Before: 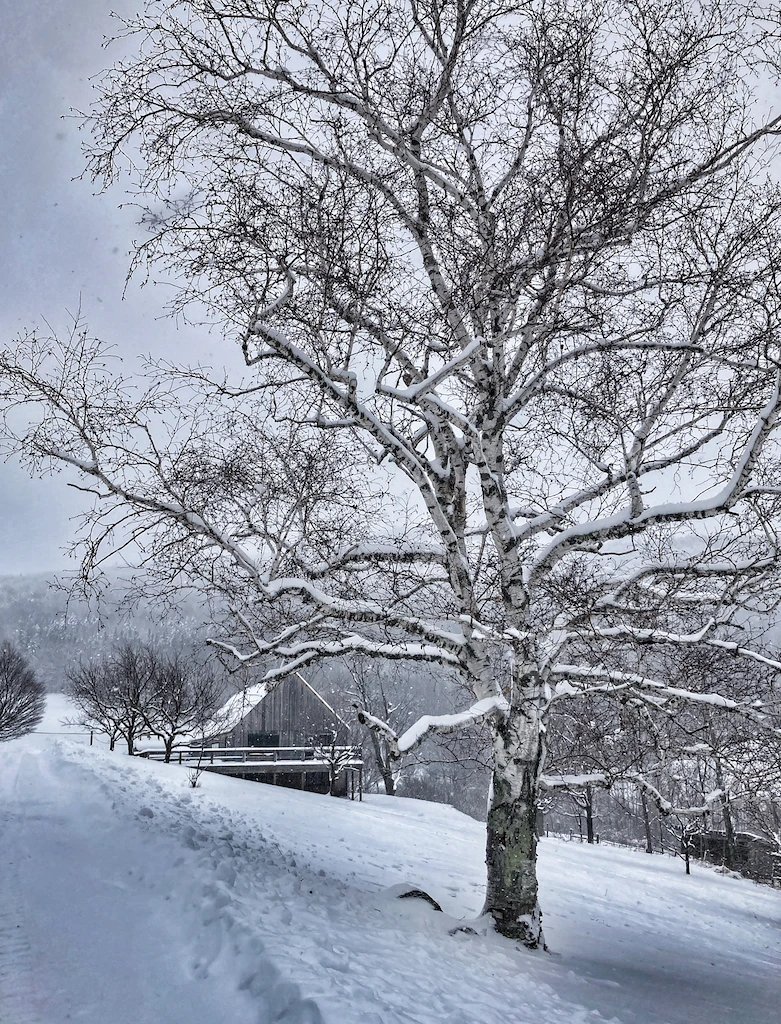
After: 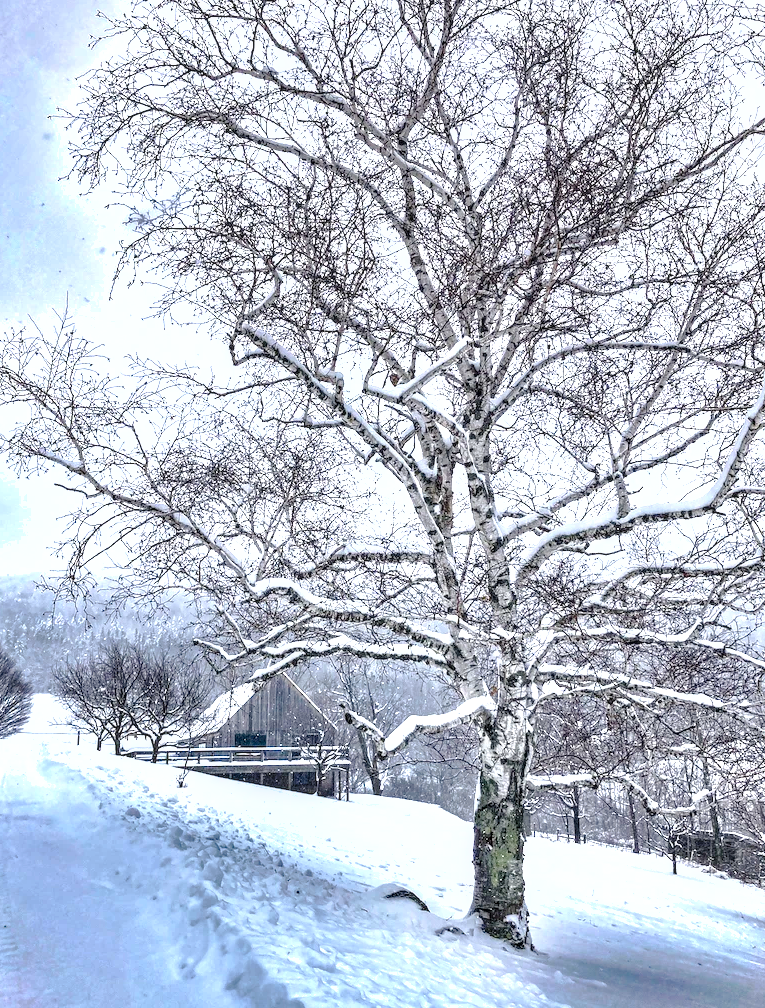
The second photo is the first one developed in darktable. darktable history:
color correction: highlights b* 0.065
exposure: exposure 1 EV, compensate highlight preservation false
crop: left 1.71%, right 0.283%, bottom 1.482%
shadows and highlights: on, module defaults
tone curve: curves: ch0 [(0.003, 0) (0.066, 0.031) (0.163, 0.112) (0.264, 0.238) (0.395, 0.408) (0.517, 0.56) (0.684, 0.734) (0.791, 0.814) (1, 1)]; ch1 [(0, 0) (0.164, 0.115) (0.337, 0.332) (0.39, 0.398) (0.464, 0.461) (0.501, 0.5) (0.507, 0.5) (0.534, 0.532) (0.577, 0.59) (0.652, 0.681) (0.733, 0.749) (0.811, 0.796) (1, 1)]; ch2 [(0, 0) (0.337, 0.382) (0.464, 0.476) (0.501, 0.5) (0.527, 0.54) (0.551, 0.565) (0.6, 0.59) (0.687, 0.675) (1, 1)], preserve colors none
contrast brightness saturation: contrast 0.158, saturation 0.32
local contrast: on, module defaults
